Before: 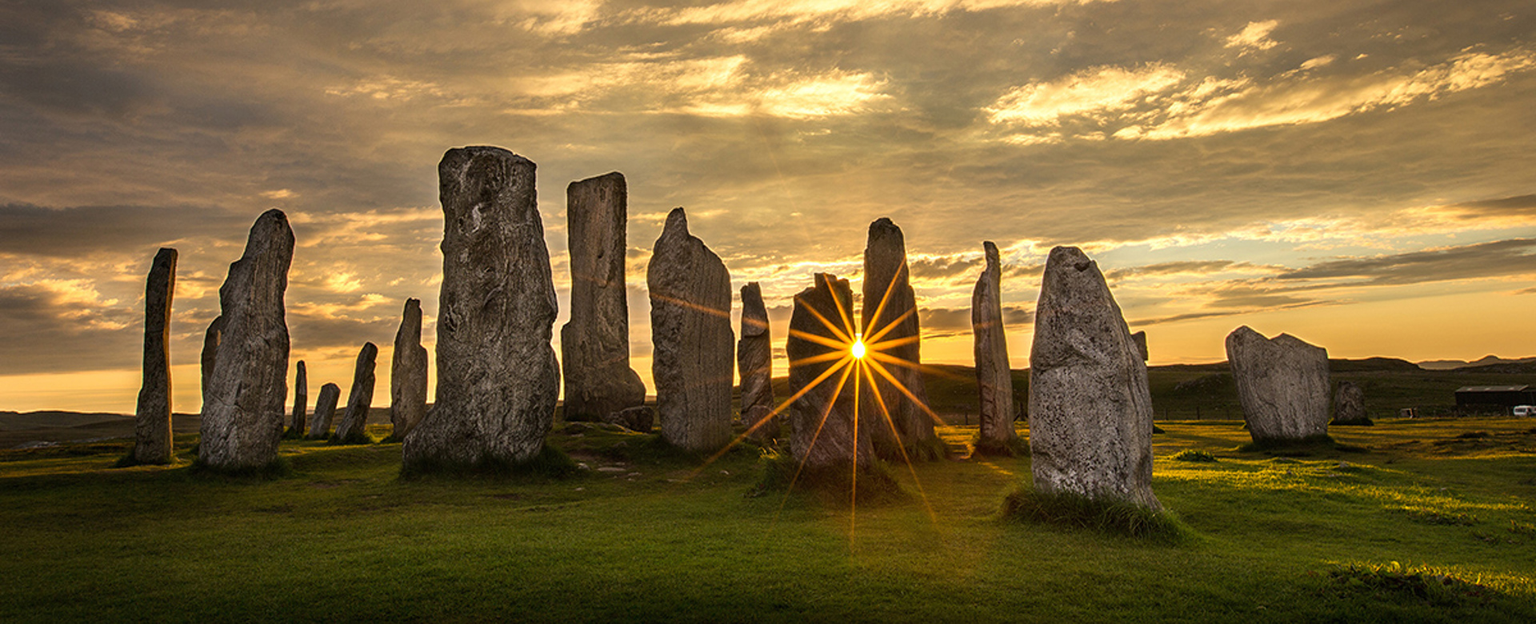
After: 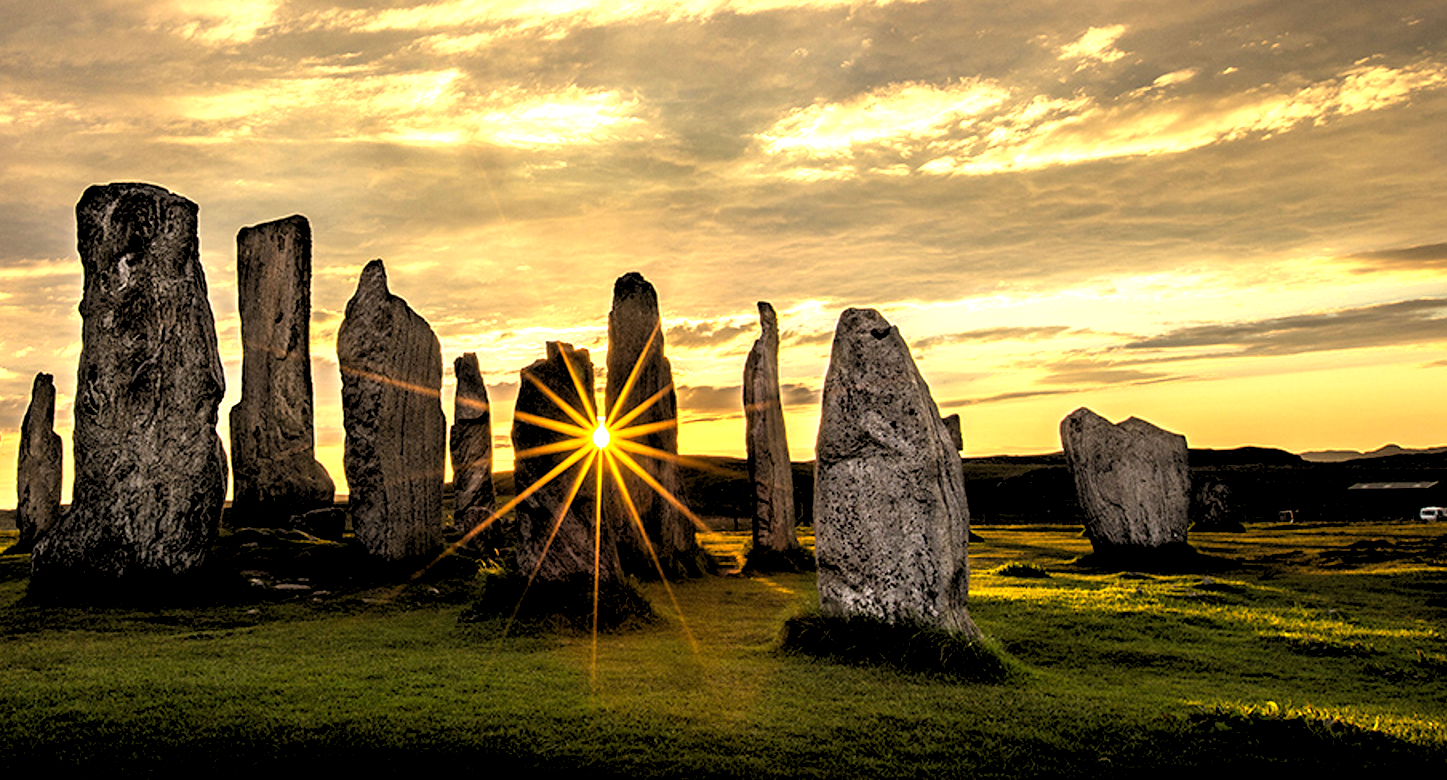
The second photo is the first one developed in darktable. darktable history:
crop and rotate: left 24.6%
rgb levels: levels [[0.034, 0.472, 0.904], [0, 0.5, 1], [0, 0.5, 1]]
exposure: exposure 0.6 EV, compensate highlight preservation false
levels: levels [0.016, 0.492, 0.969]
